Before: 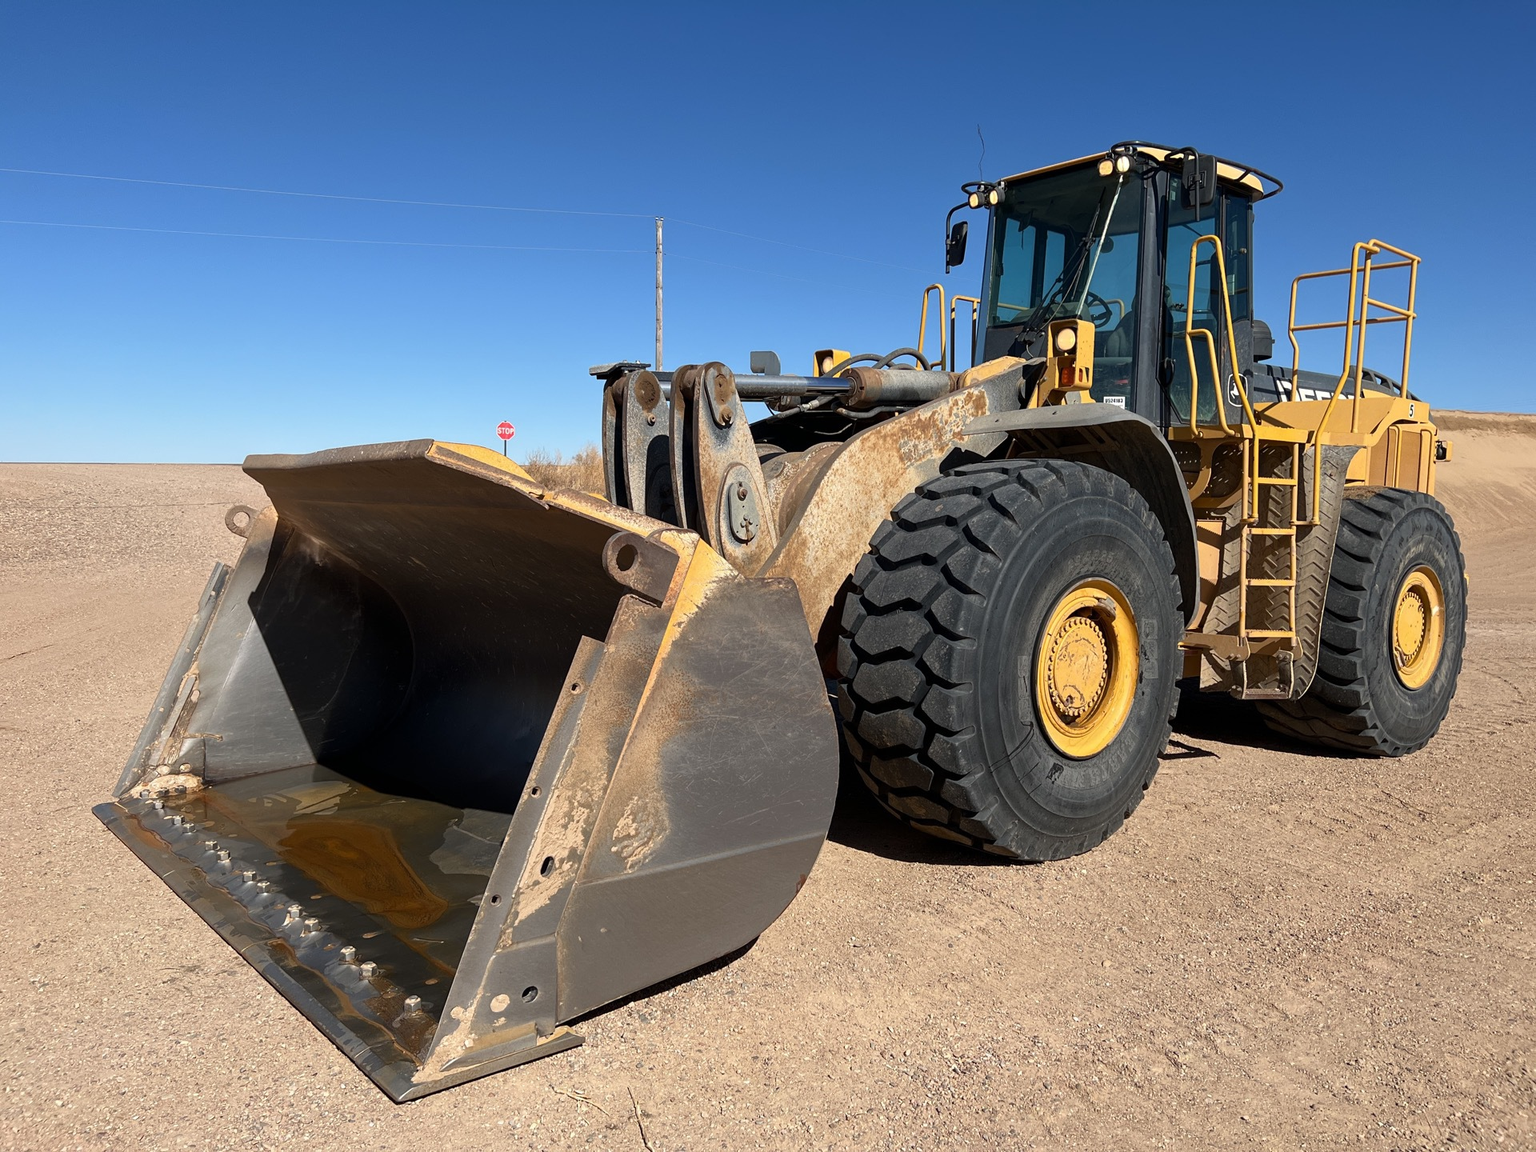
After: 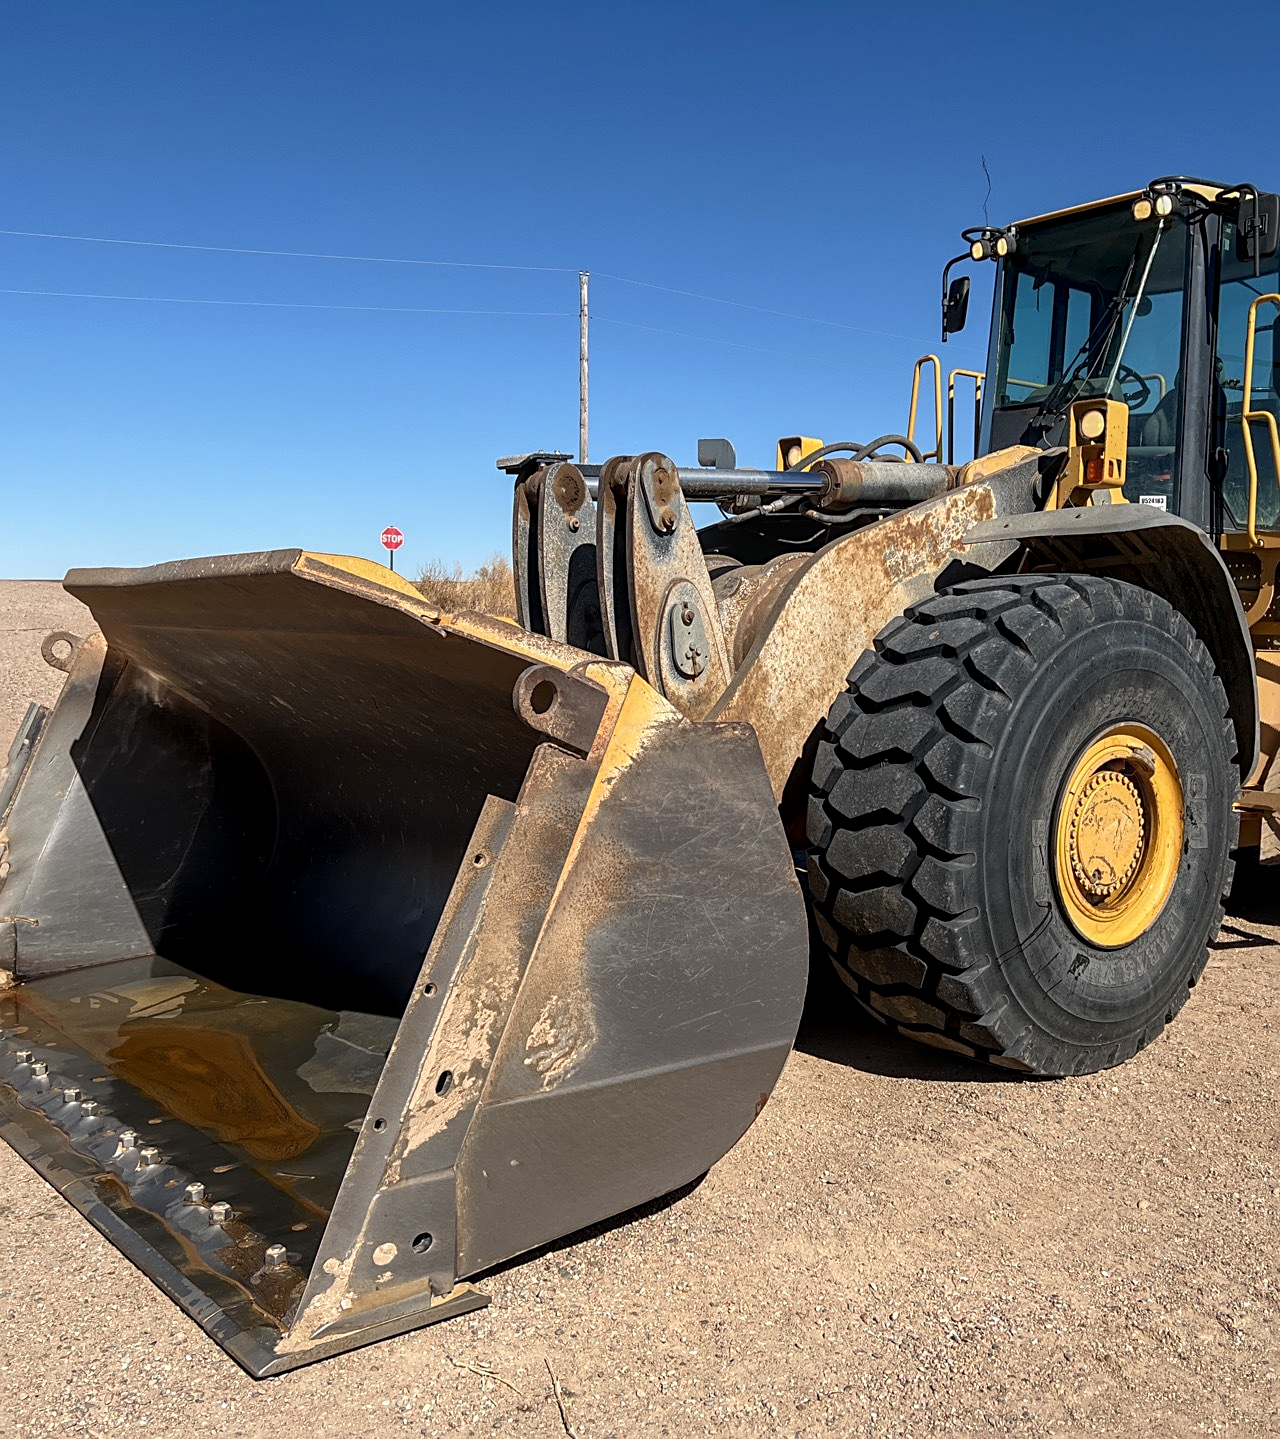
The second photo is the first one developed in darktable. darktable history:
local contrast: detail 130%
sharpen: radius 2.518, amount 0.339
crop and rotate: left 12.504%, right 20.804%
